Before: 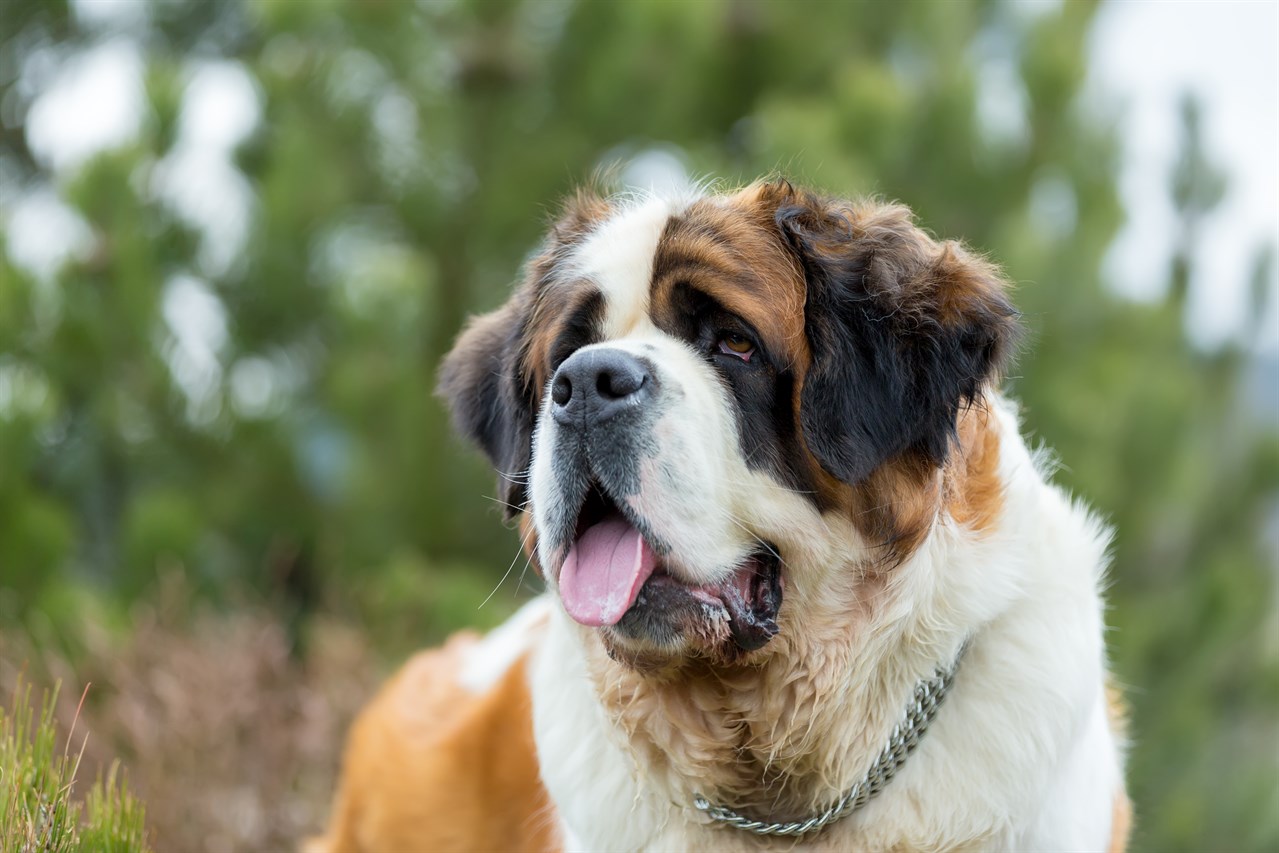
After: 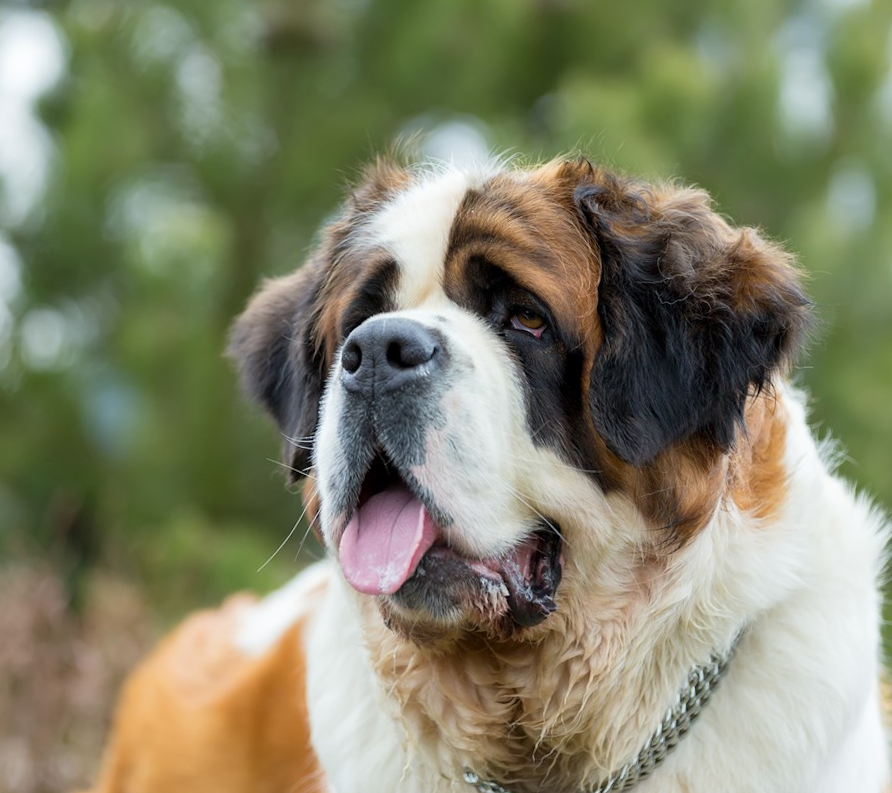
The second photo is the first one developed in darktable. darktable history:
crop and rotate: angle -2.88°, left 14.139%, top 0.03%, right 10.939%, bottom 0.08%
